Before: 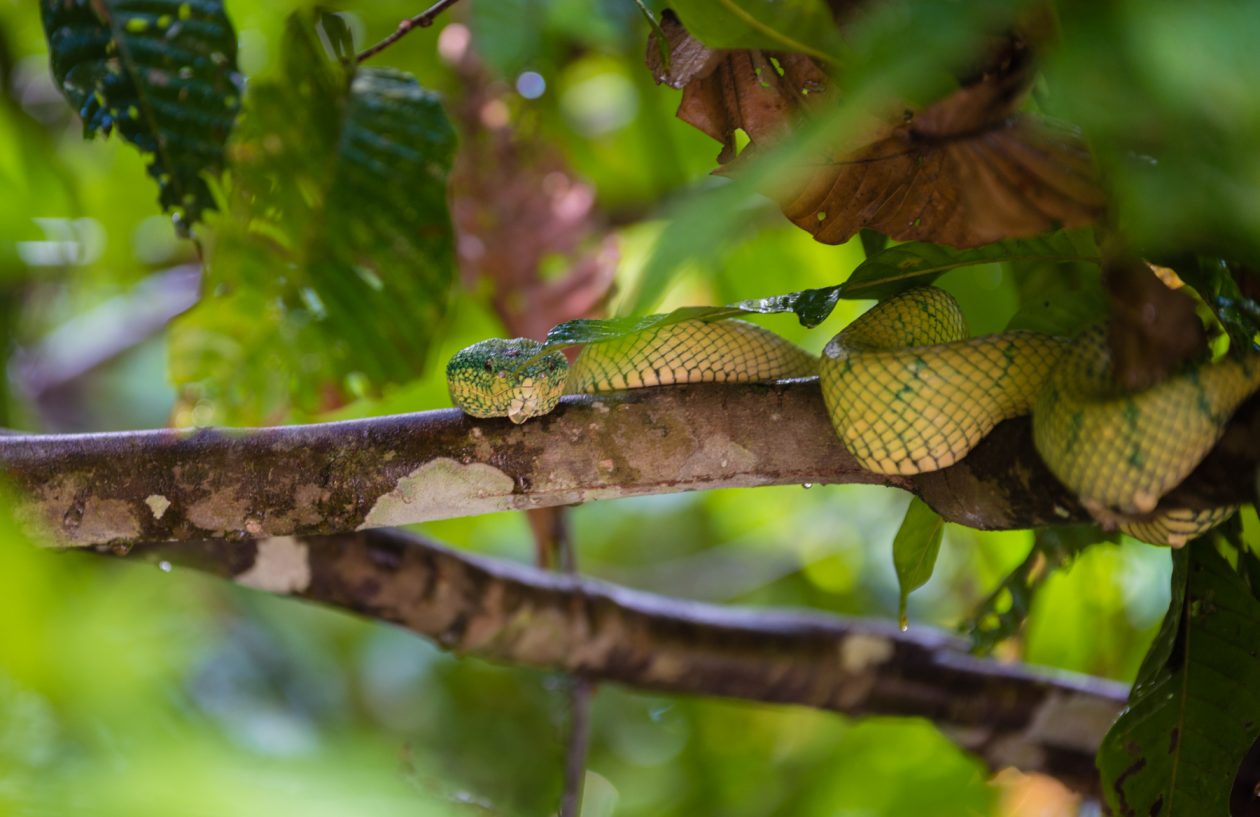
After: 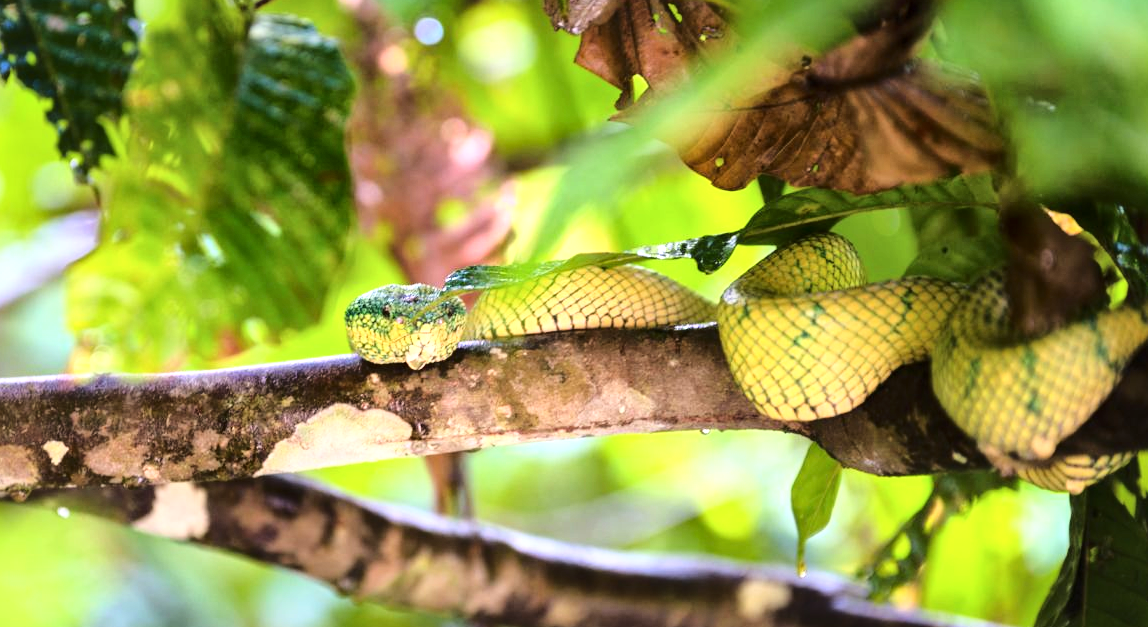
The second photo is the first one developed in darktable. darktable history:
base curve: curves: ch0 [(0, 0) (0.032, 0.037) (0.105, 0.228) (0.435, 0.76) (0.856, 0.983) (1, 1)]
exposure: black level correction -0.002, exposure 0.54 EV, compensate highlight preservation false
local contrast: mode bilateral grid, contrast 25, coarseness 60, detail 151%, midtone range 0.2
crop: left 8.155%, top 6.611%, bottom 15.385%
